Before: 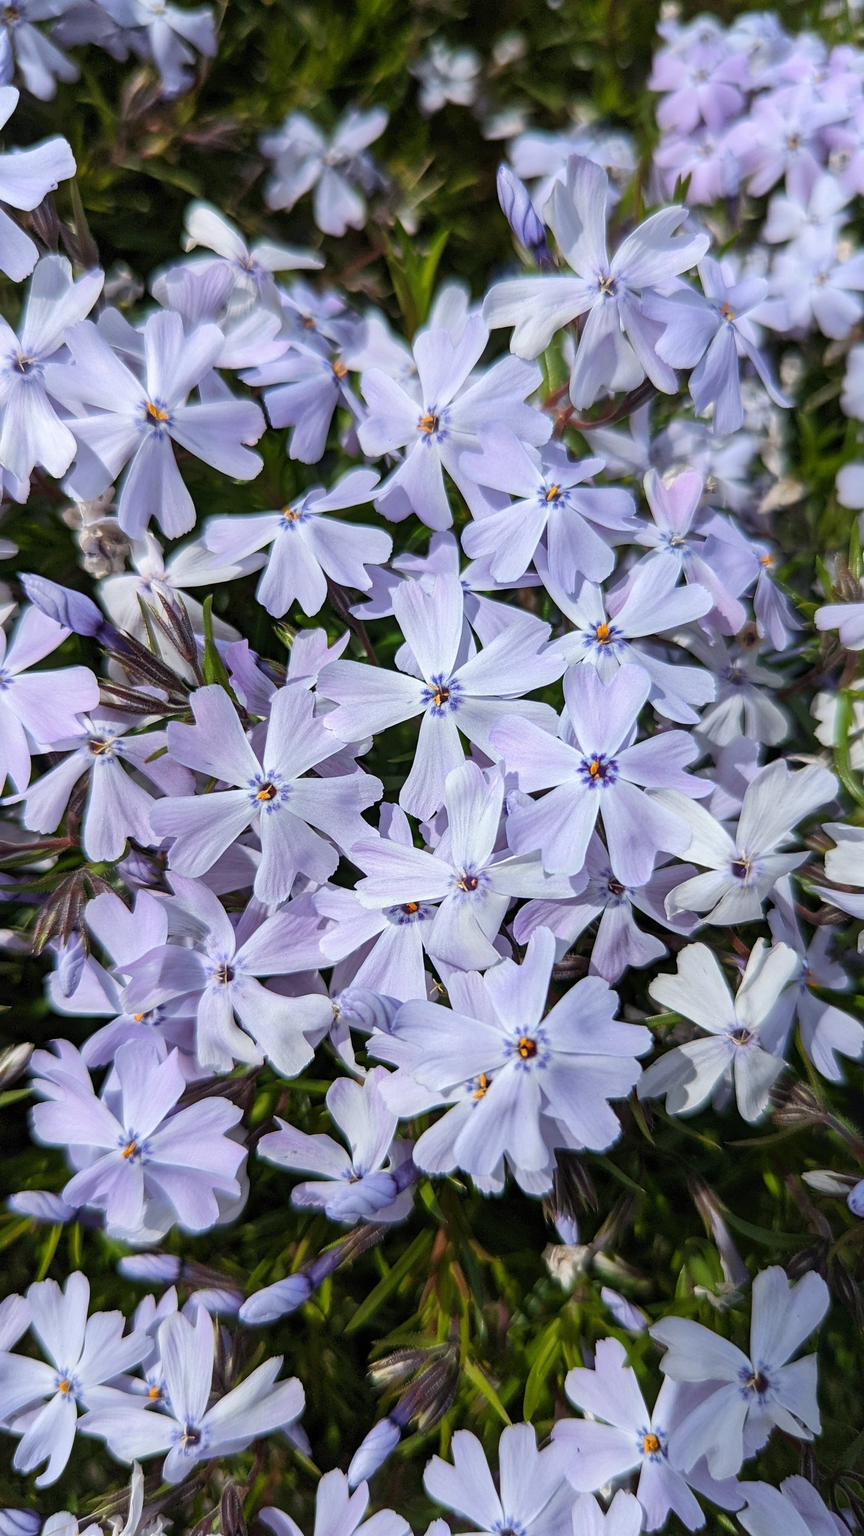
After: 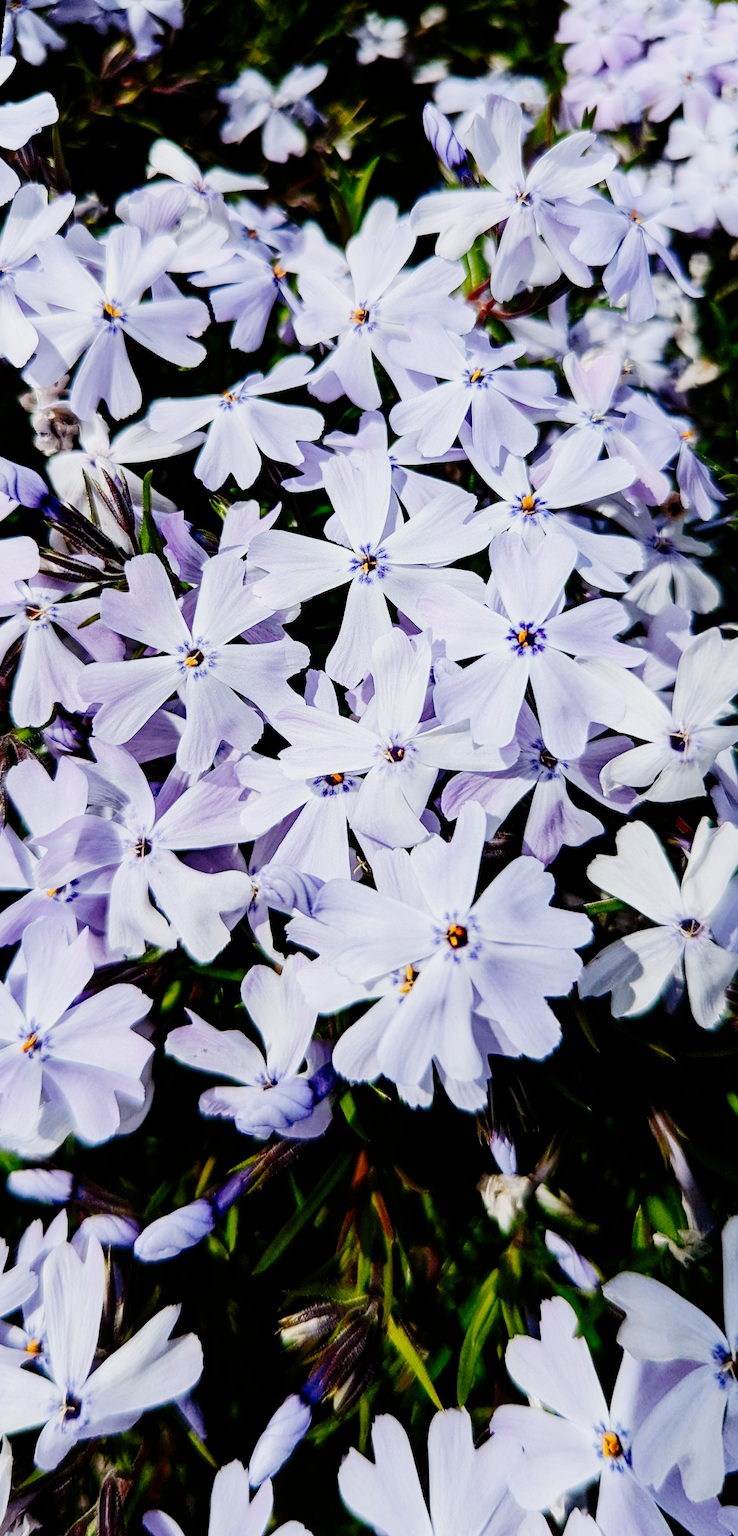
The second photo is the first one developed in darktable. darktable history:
exposure: exposure -0.01 EV, compensate highlight preservation false
tone curve: curves: ch0 [(0, 0) (0.003, 0) (0.011, 0.001) (0.025, 0.003) (0.044, 0.005) (0.069, 0.013) (0.1, 0.024) (0.136, 0.04) (0.177, 0.087) (0.224, 0.148) (0.277, 0.238) (0.335, 0.335) (0.399, 0.43) (0.468, 0.524) (0.543, 0.621) (0.623, 0.712) (0.709, 0.788) (0.801, 0.867) (0.898, 0.947) (1, 1)], preserve colors none
sigmoid: contrast 1.69, skew -0.23, preserve hue 0%, red attenuation 0.1, red rotation 0.035, green attenuation 0.1, green rotation -0.017, blue attenuation 0.15, blue rotation -0.052, base primaries Rec2020
rotate and perspective: rotation 0.72°, lens shift (vertical) -0.352, lens shift (horizontal) -0.051, crop left 0.152, crop right 0.859, crop top 0.019, crop bottom 0.964
